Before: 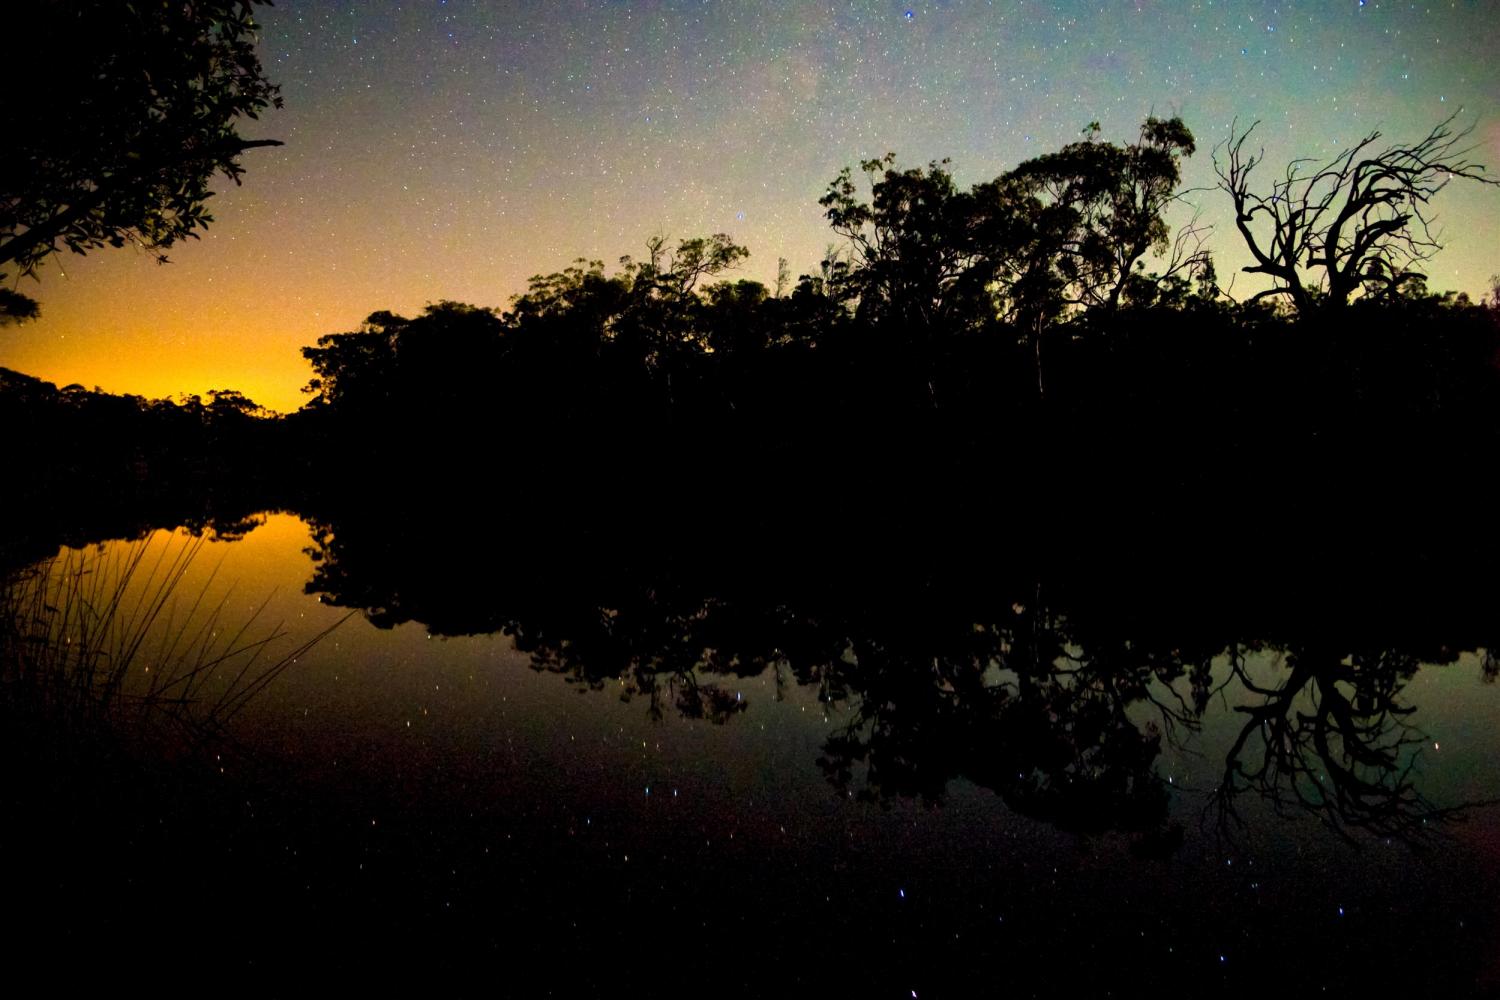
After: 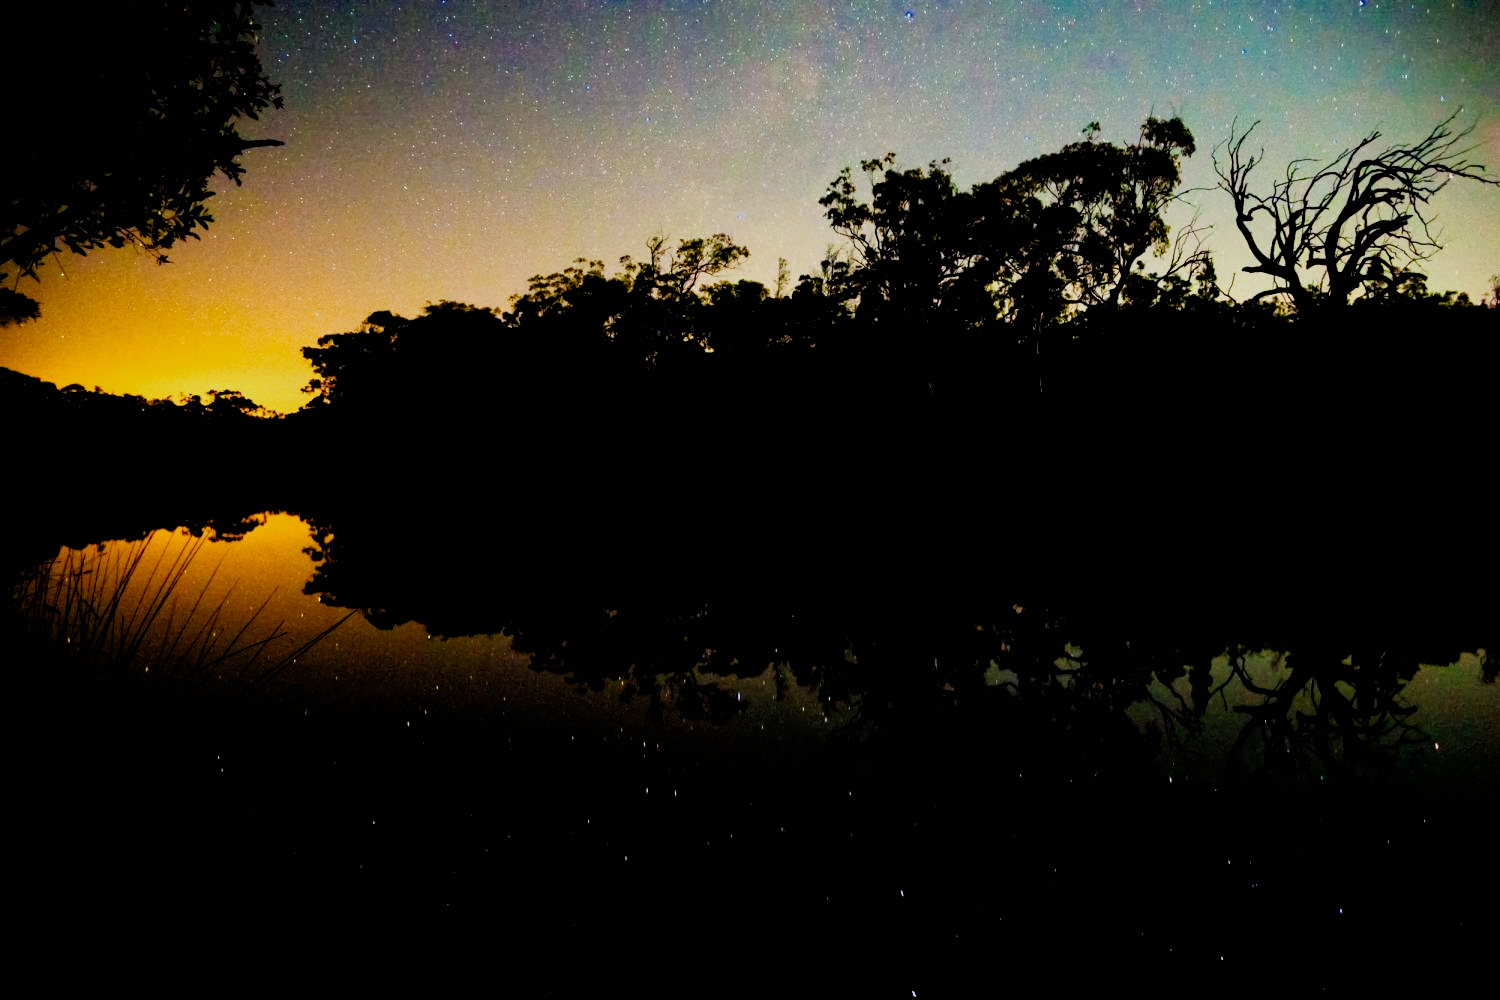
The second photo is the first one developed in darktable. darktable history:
filmic rgb: black relative exposure -5 EV, white relative exposure 4 EV, hardness 2.89, contrast 1.391, preserve chrominance no, color science v4 (2020), type of noise poissonian
